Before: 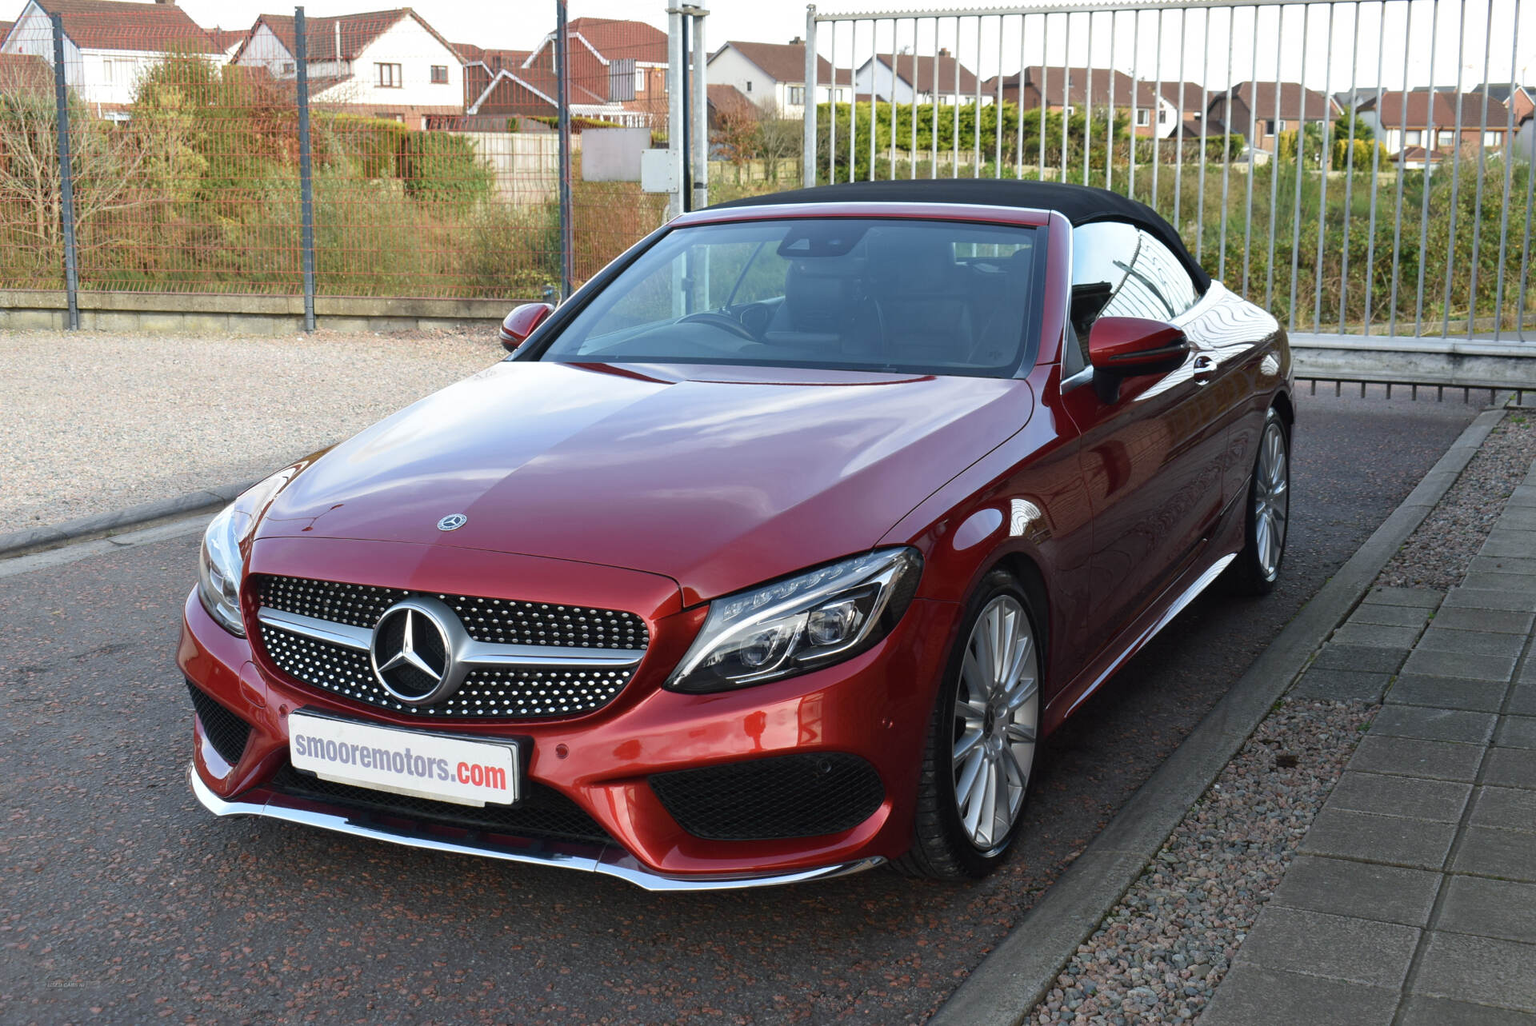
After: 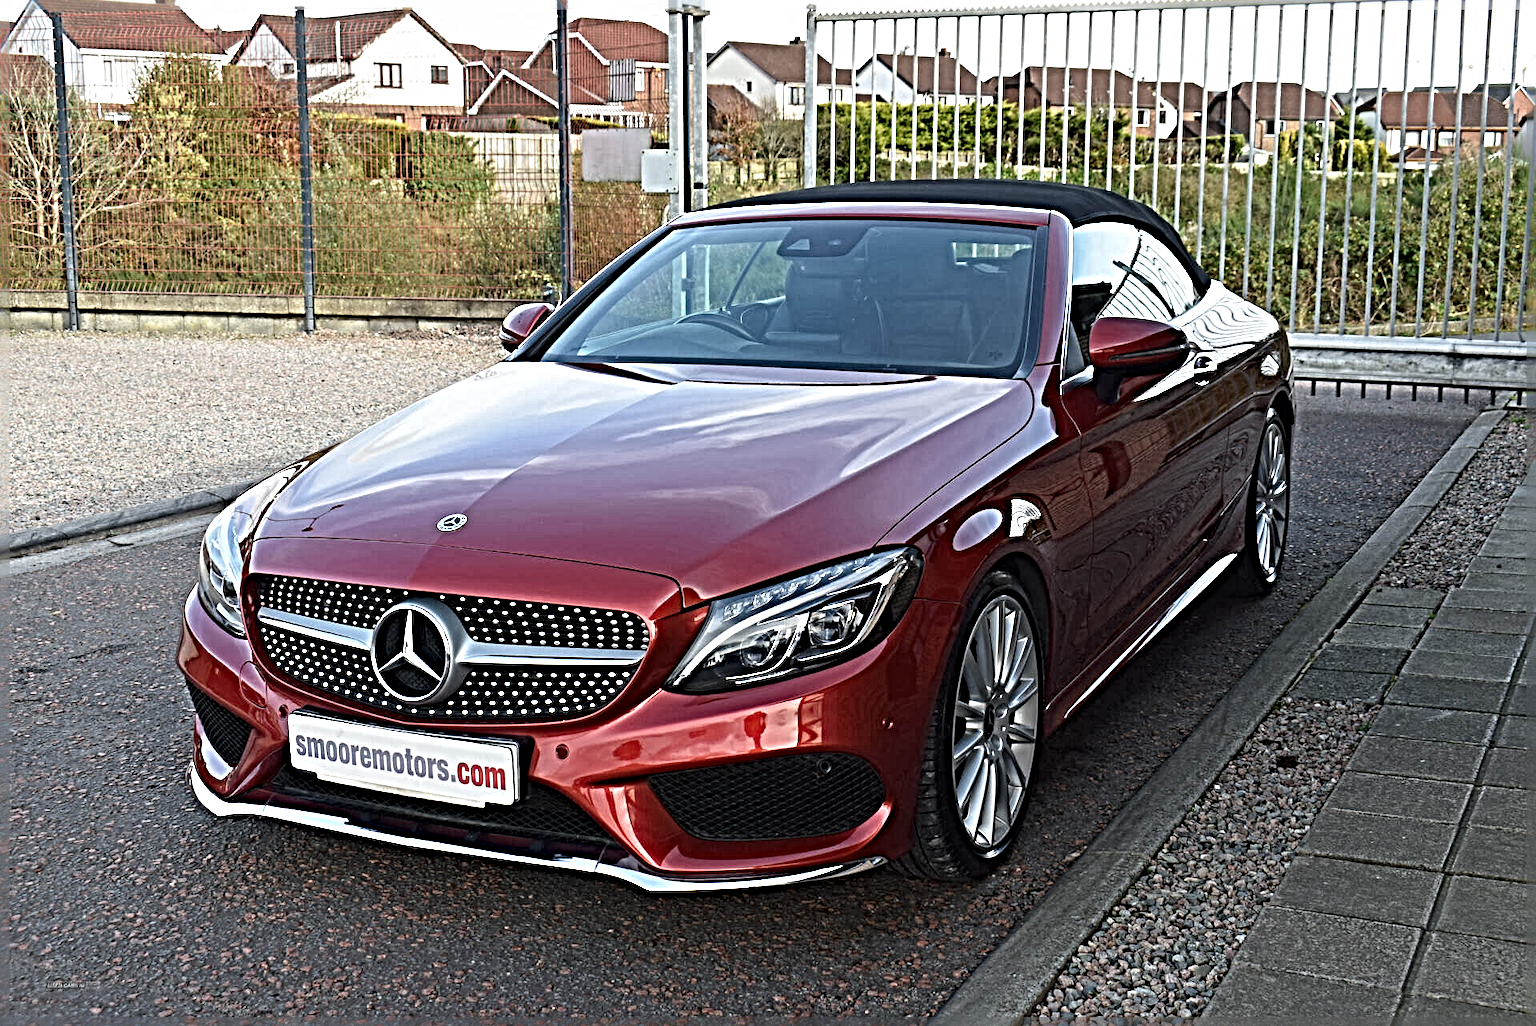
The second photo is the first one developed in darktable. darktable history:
sharpen: radius 6.3, amount 1.8, threshold 0
exposure: compensate exposure bias true, compensate highlight preservation false
